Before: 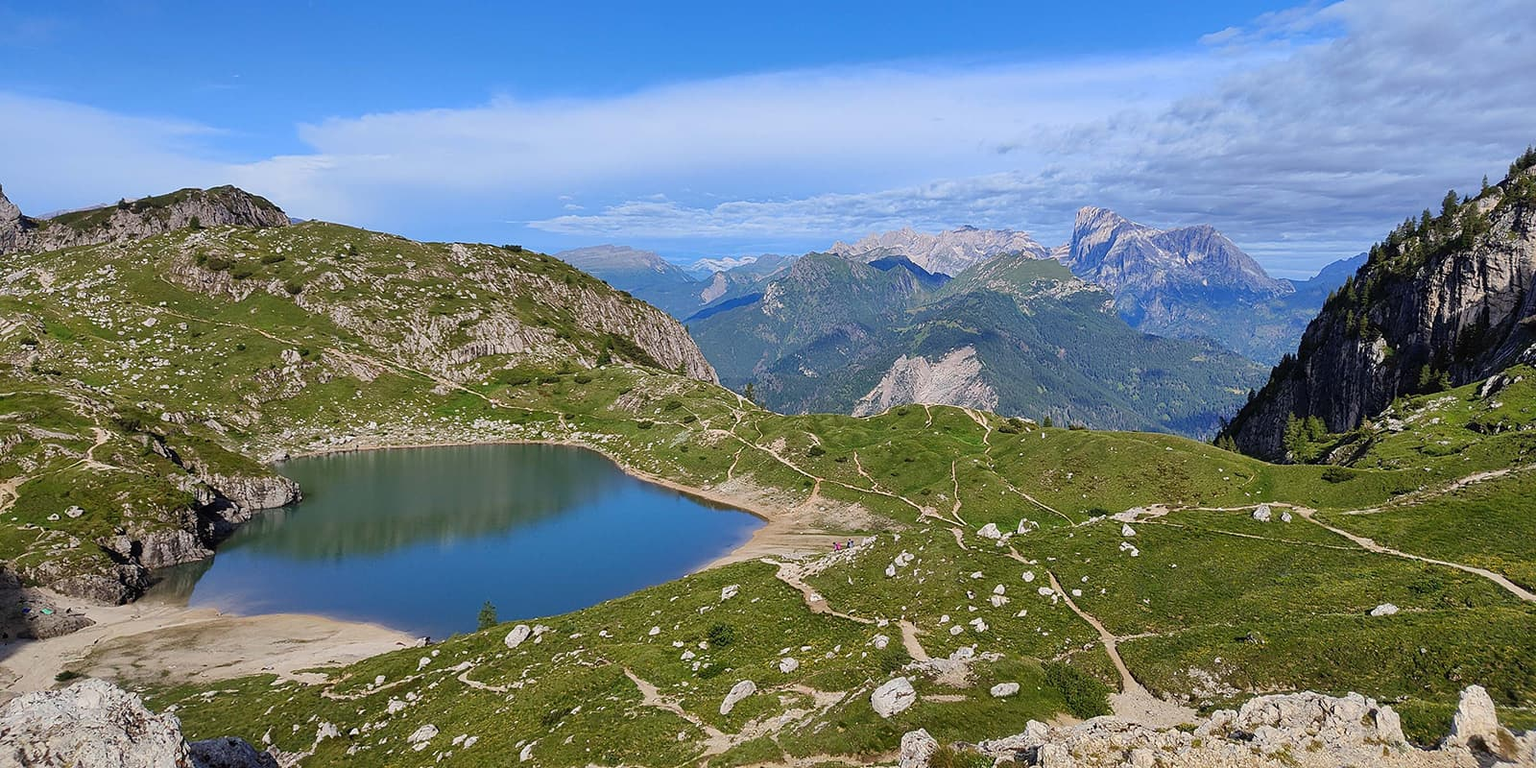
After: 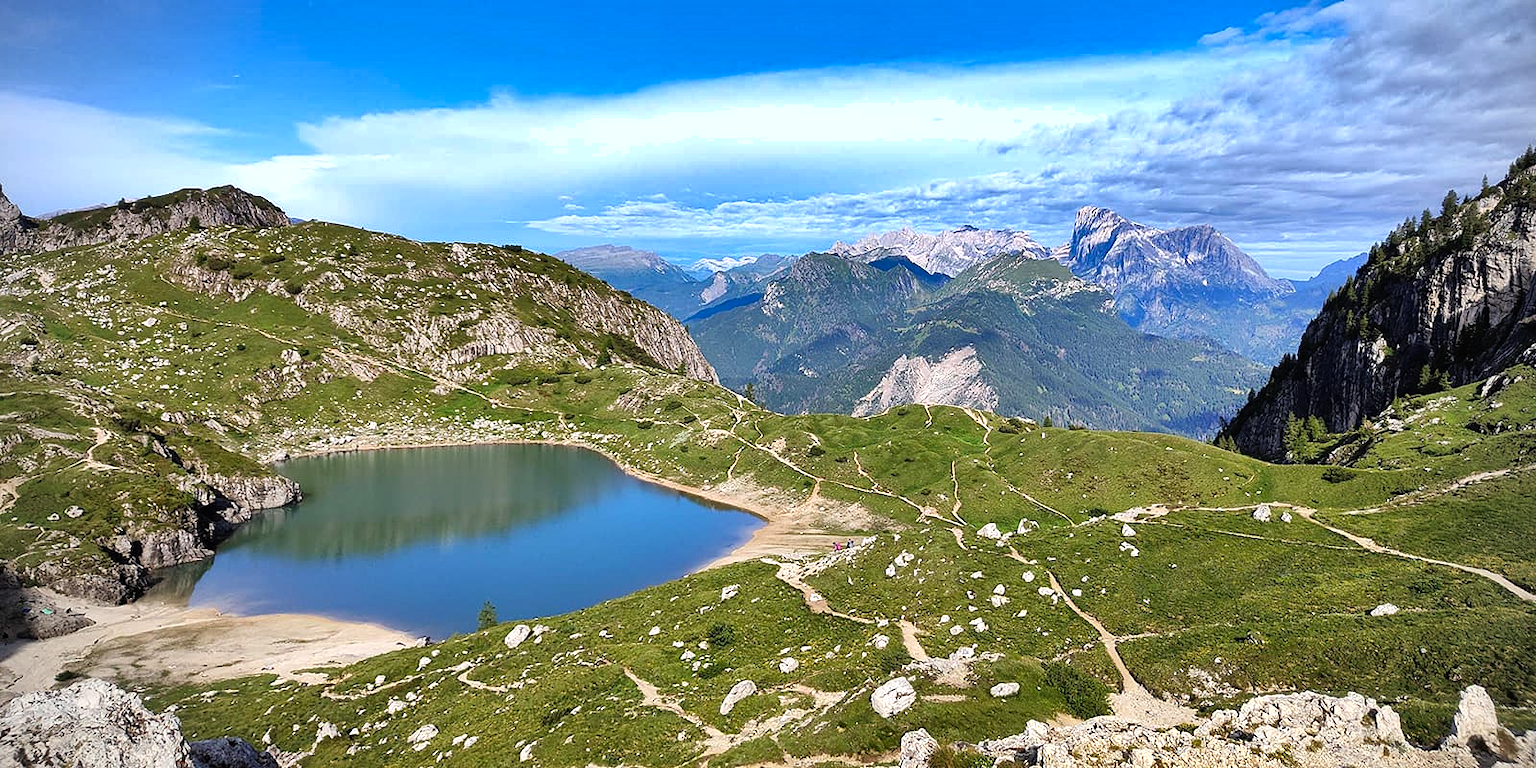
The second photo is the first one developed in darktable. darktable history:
vignetting: on, module defaults
shadows and highlights: white point adjustment 0.132, highlights -69.83, soften with gaussian
tone equalizer: -8 EV -0.717 EV, -7 EV -0.684 EV, -6 EV -0.638 EV, -5 EV -0.377 EV, -3 EV 0.4 EV, -2 EV 0.6 EV, -1 EV 0.678 EV, +0 EV 0.775 EV
